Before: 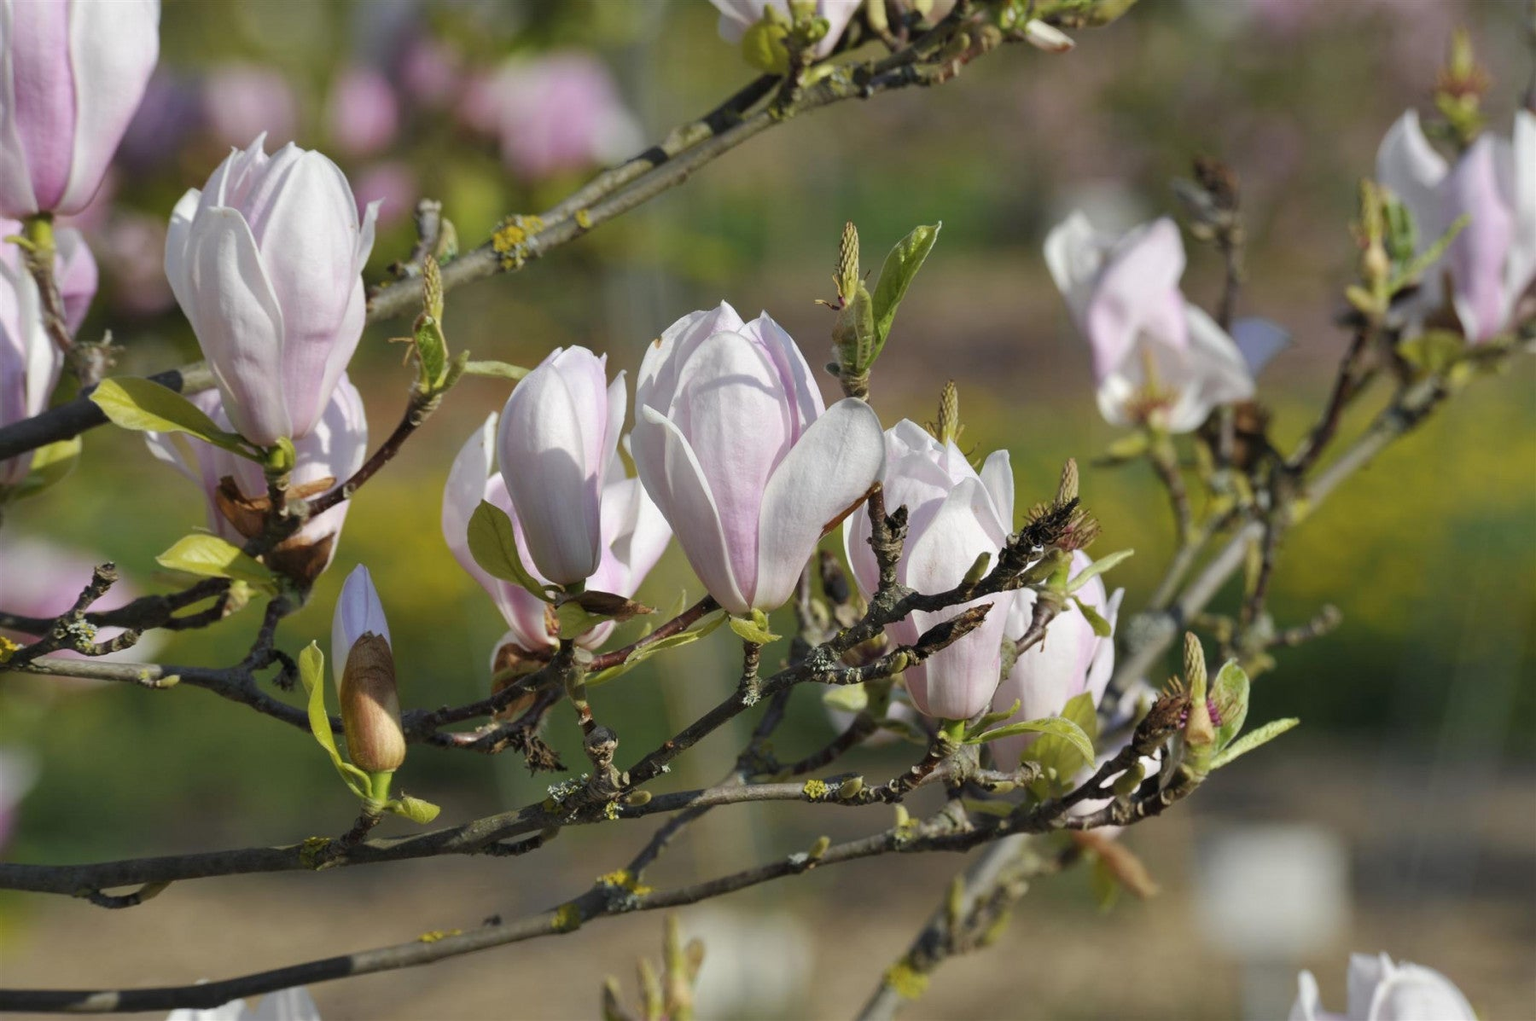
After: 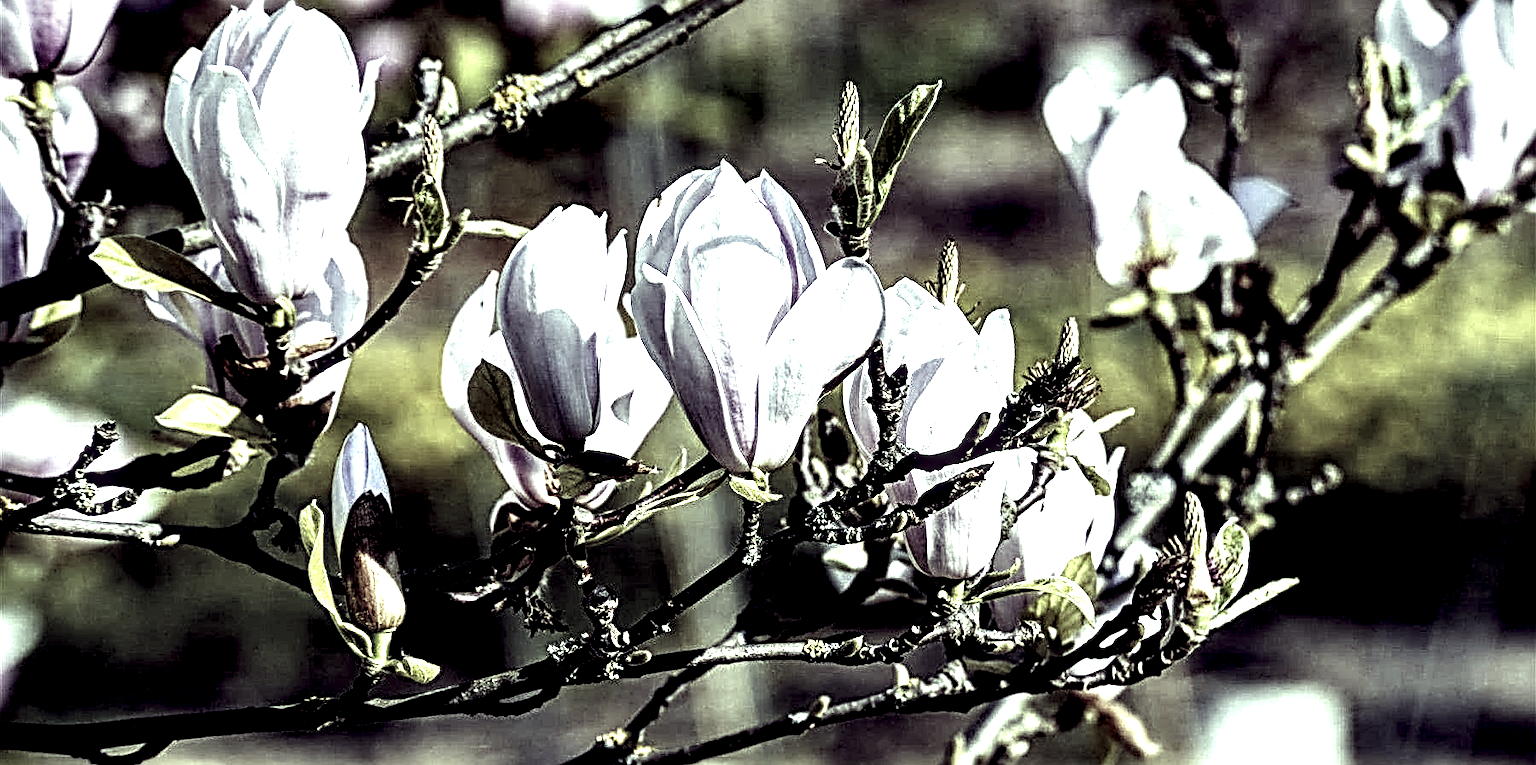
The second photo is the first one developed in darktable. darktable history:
filmic rgb: black relative exposure -8.2 EV, white relative exposure 2.2 EV, threshold 3 EV, hardness 7.11, latitude 85.74%, contrast 1.696, highlights saturation mix -4%, shadows ↔ highlights balance -2.69%, preserve chrominance no, color science v5 (2021), contrast in shadows safe, contrast in highlights safe, enable highlight reconstruction true
crop: top 13.819%, bottom 11.169%
exposure: compensate highlight preservation false
white balance: red 0.924, blue 1.095
color correction: highlights a* -20.17, highlights b* 20.27, shadows a* 20.03, shadows b* -20.46, saturation 0.43
tone equalizer: -8 EV -0.417 EV, -7 EV -0.389 EV, -6 EV -0.333 EV, -5 EV -0.222 EV, -3 EV 0.222 EV, -2 EV 0.333 EV, -1 EV 0.389 EV, +0 EV 0.417 EV, edges refinement/feathering 500, mask exposure compensation -1.57 EV, preserve details no
sharpen: radius 3.69, amount 0.928
local contrast: highlights 115%, shadows 42%, detail 293%
